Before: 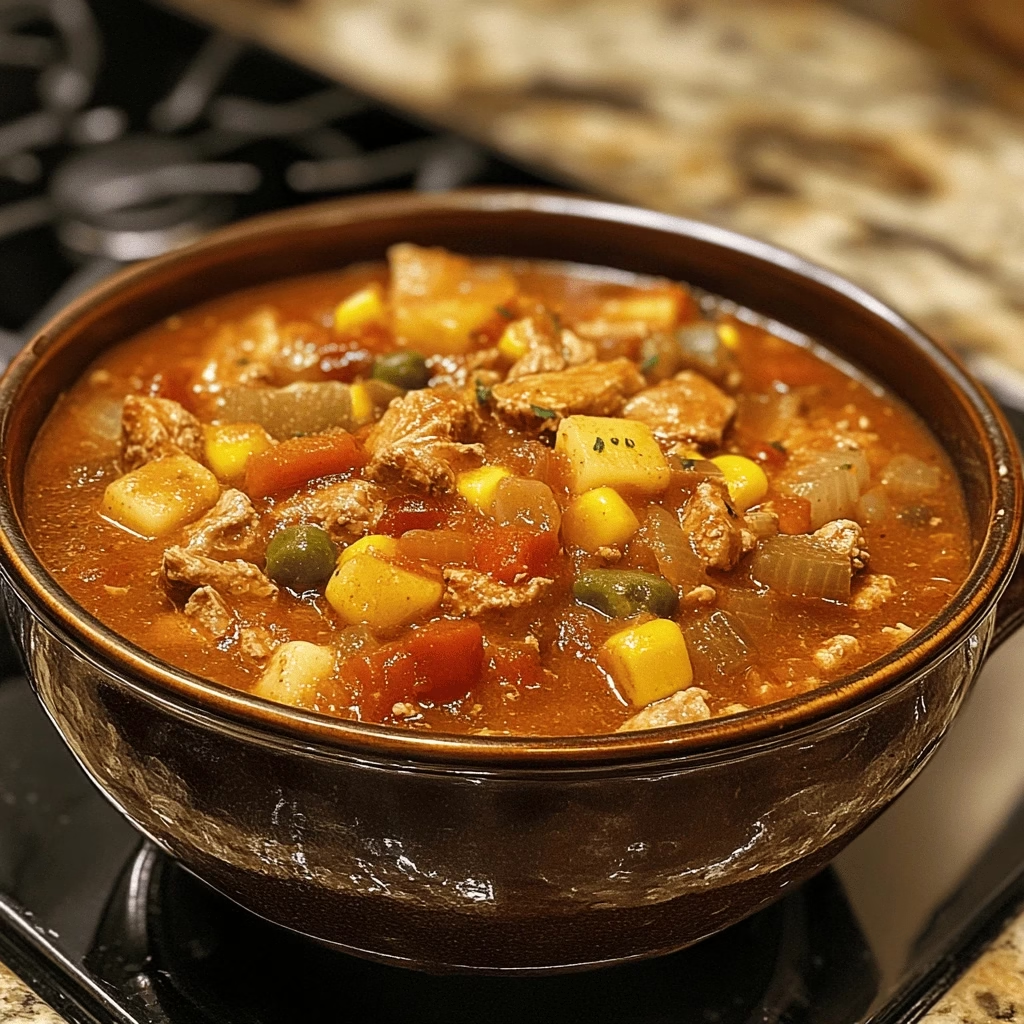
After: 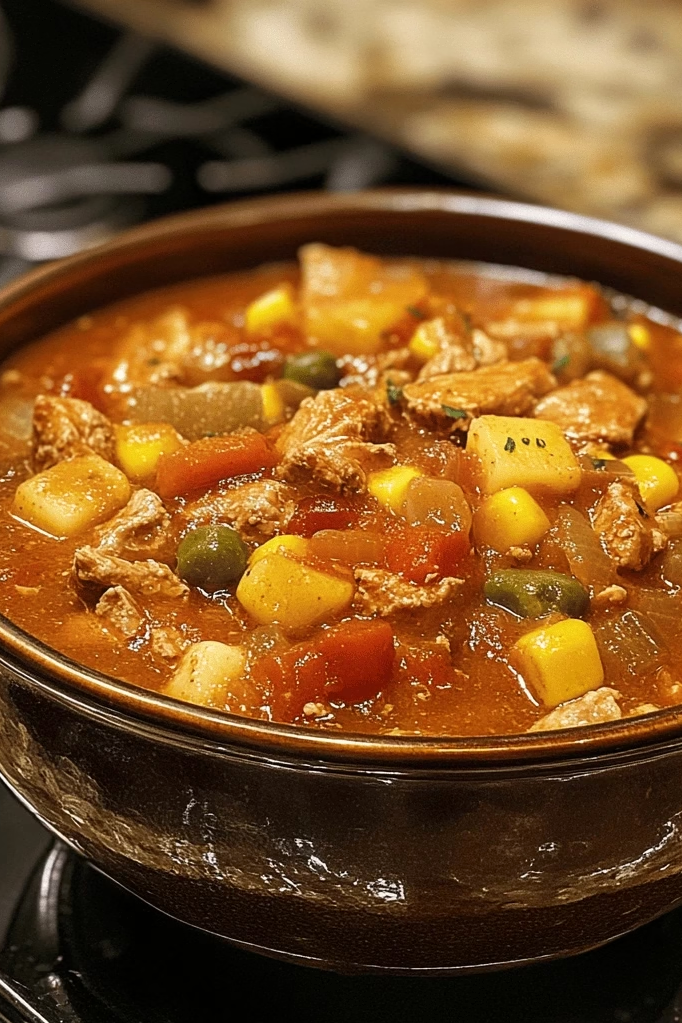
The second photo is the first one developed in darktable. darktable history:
crop and rotate: left 8.786%, right 24.548%
shadows and highlights: shadows -21.3, highlights 100, soften with gaussian
